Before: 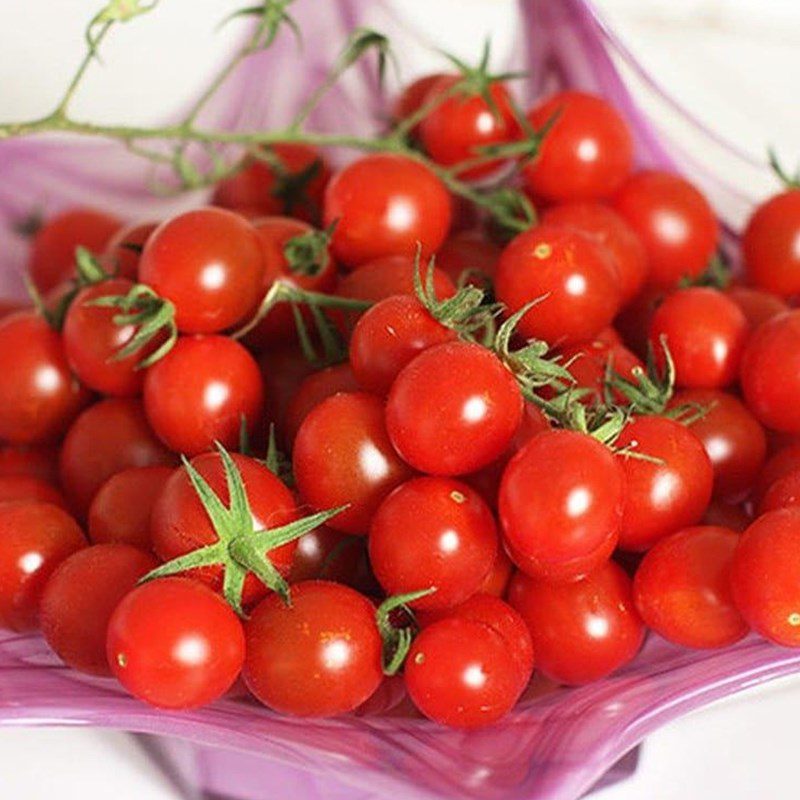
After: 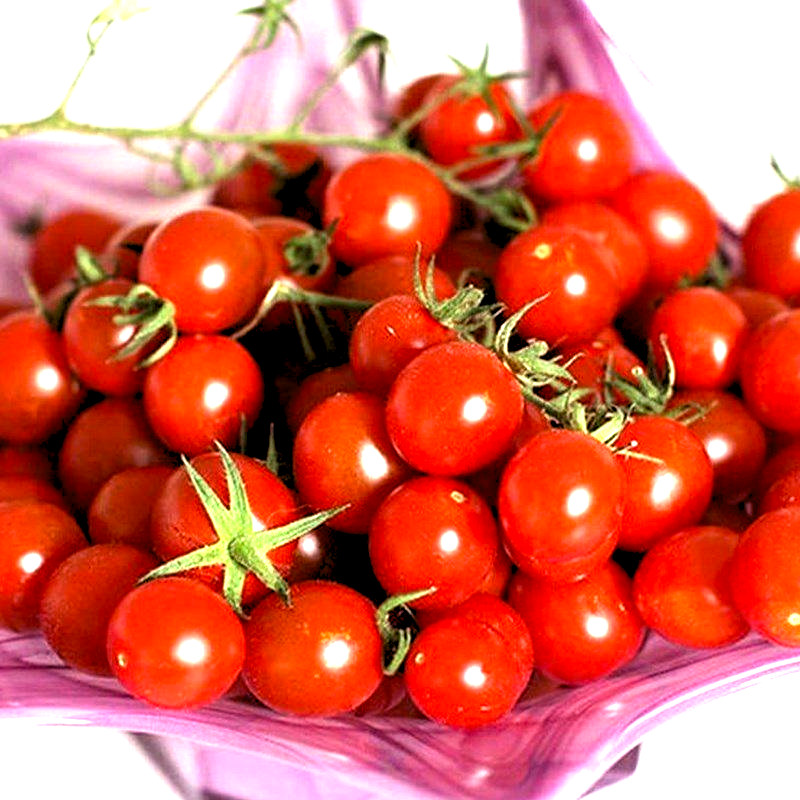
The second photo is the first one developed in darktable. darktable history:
exposure: black level correction 0.011, exposure 1.087 EV, compensate highlight preservation false
haze removal: adaptive false
levels: black 0.086%, white 99.89%, levels [0.116, 0.574, 1]
